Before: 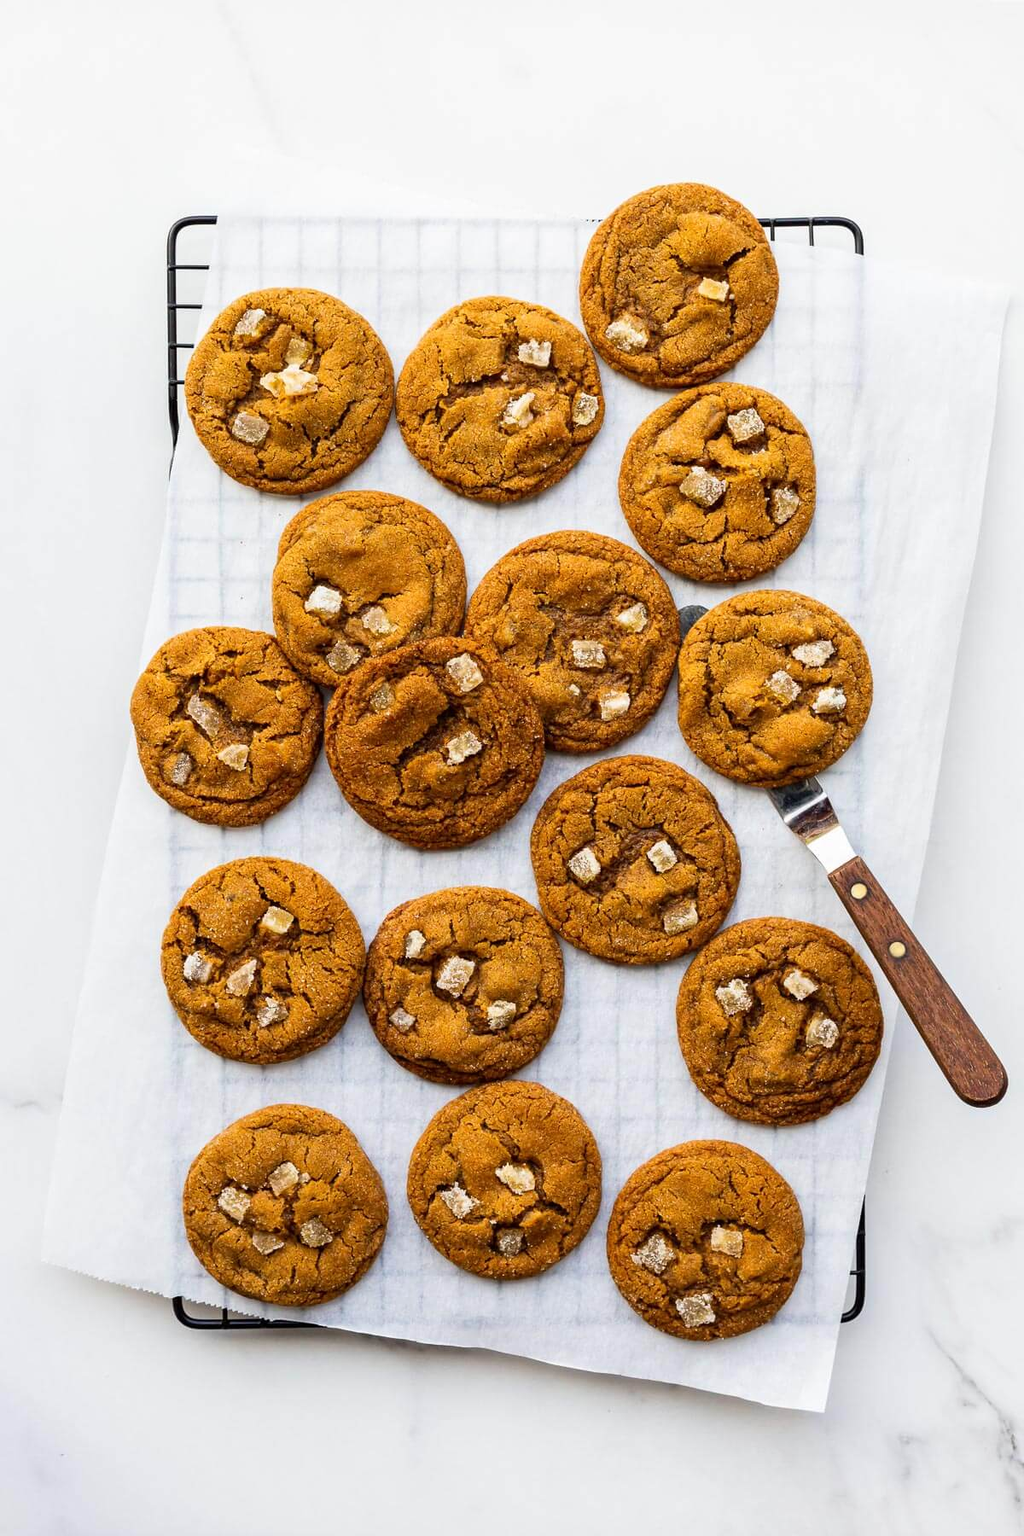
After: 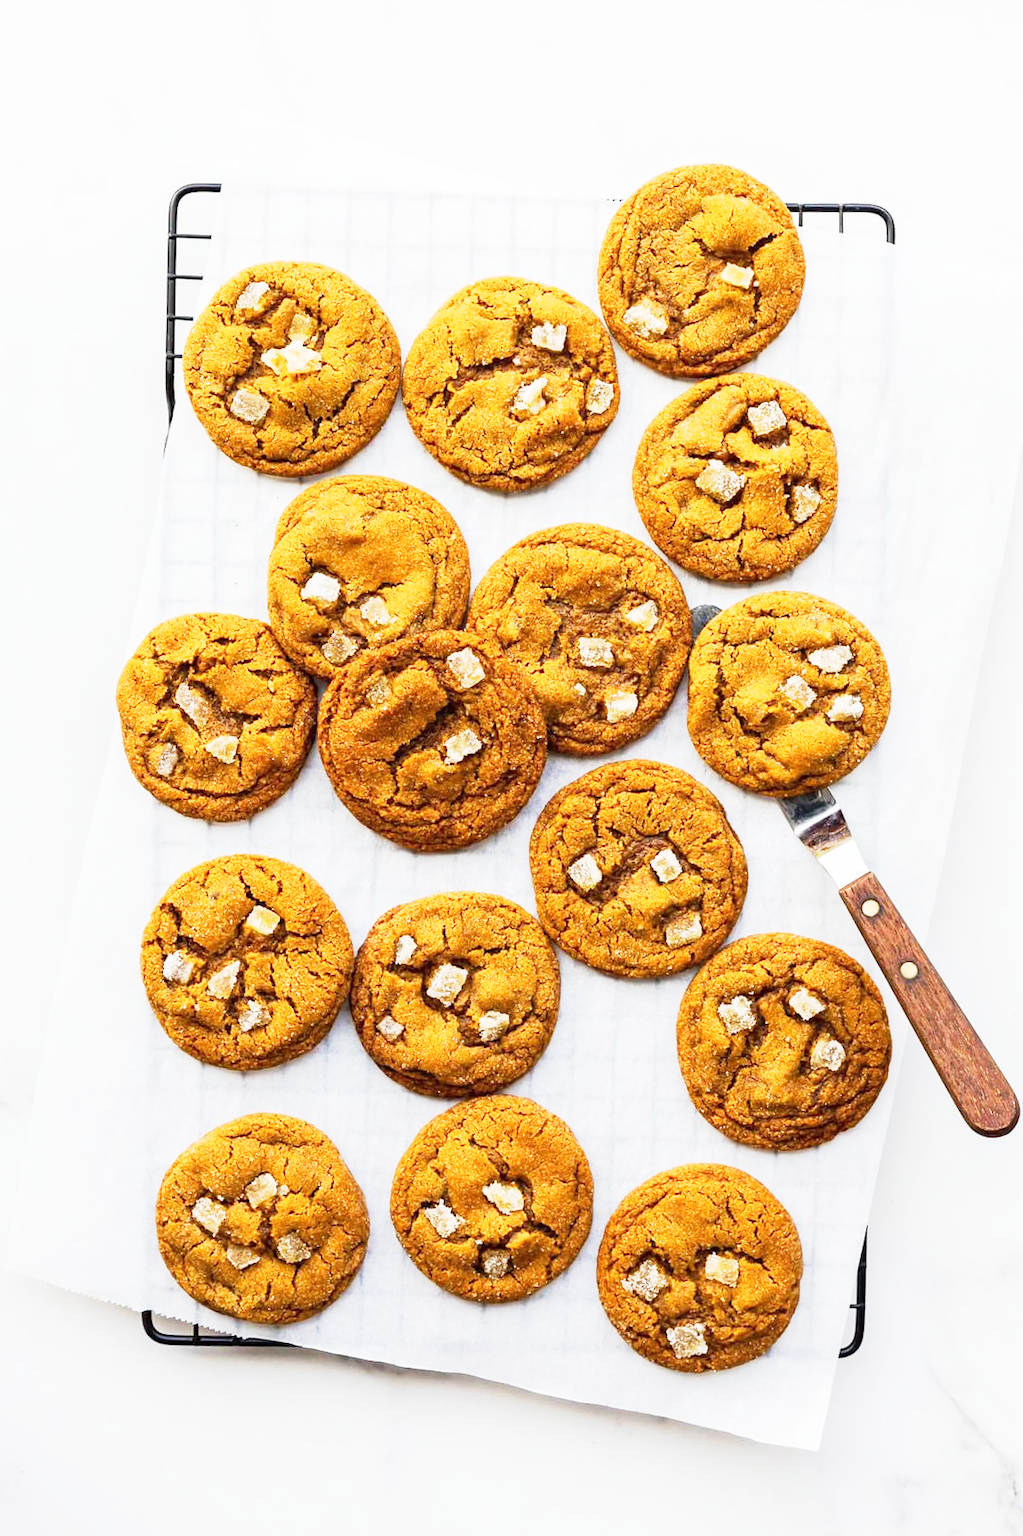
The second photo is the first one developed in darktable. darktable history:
crop and rotate: angle -1.69°
exposure: black level correction 0, exposure 0.7 EV, compensate exposure bias true, compensate highlight preservation false
base curve: curves: ch0 [(0, 0) (0.088, 0.125) (0.176, 0.251) (0.354, 0.501) (0.613, 0.749) (1, 0.877)], preserve colors none
